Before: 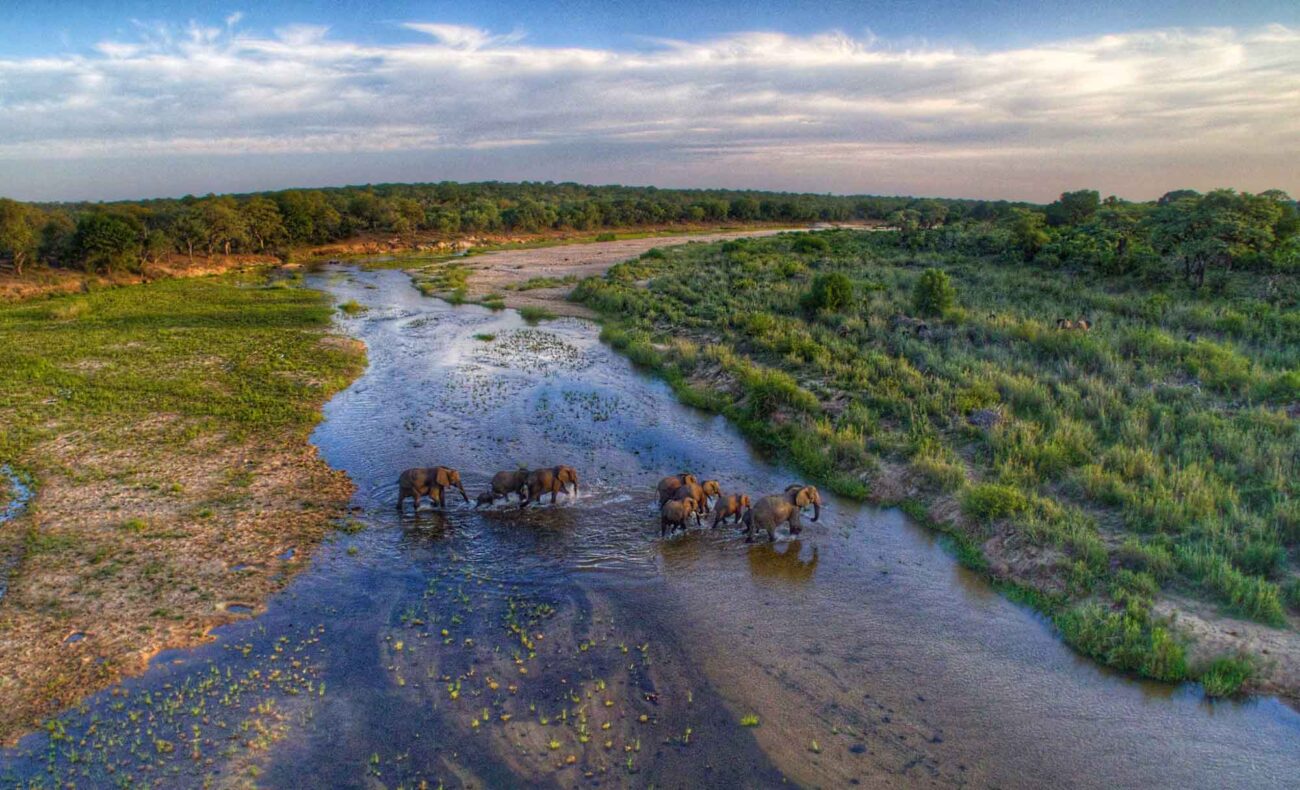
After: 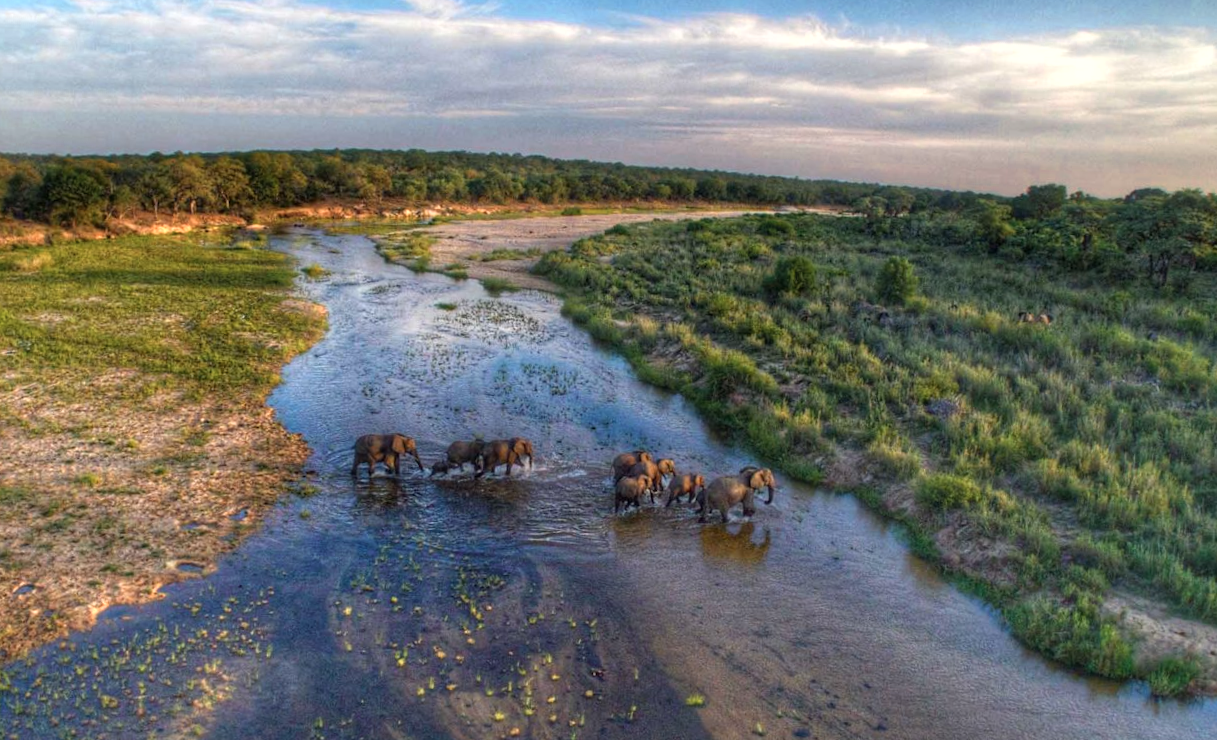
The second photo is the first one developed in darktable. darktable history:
crop and rotate: angle -2.38°
color zones: curves: ch0 [(0.018, 0.548) (0.197, 0.654) (0.425, 0.447) (0.605, 0.658) (0.732, 0.579)]; ch1 [(0.105, 0.531) (0.224, 0.531) (0.386, 0.39) (0.618, 0.456) (0.732, 0.456) (0.956, 0.421)]; ch2 [(0.039, 0.583) (0.215, 0.465) (0.399, 0.544) (0.465, 0.548) (0.614, 0.447) (0.724, 0.43) (0.882, 0.623) (0.956, 0.632)]
